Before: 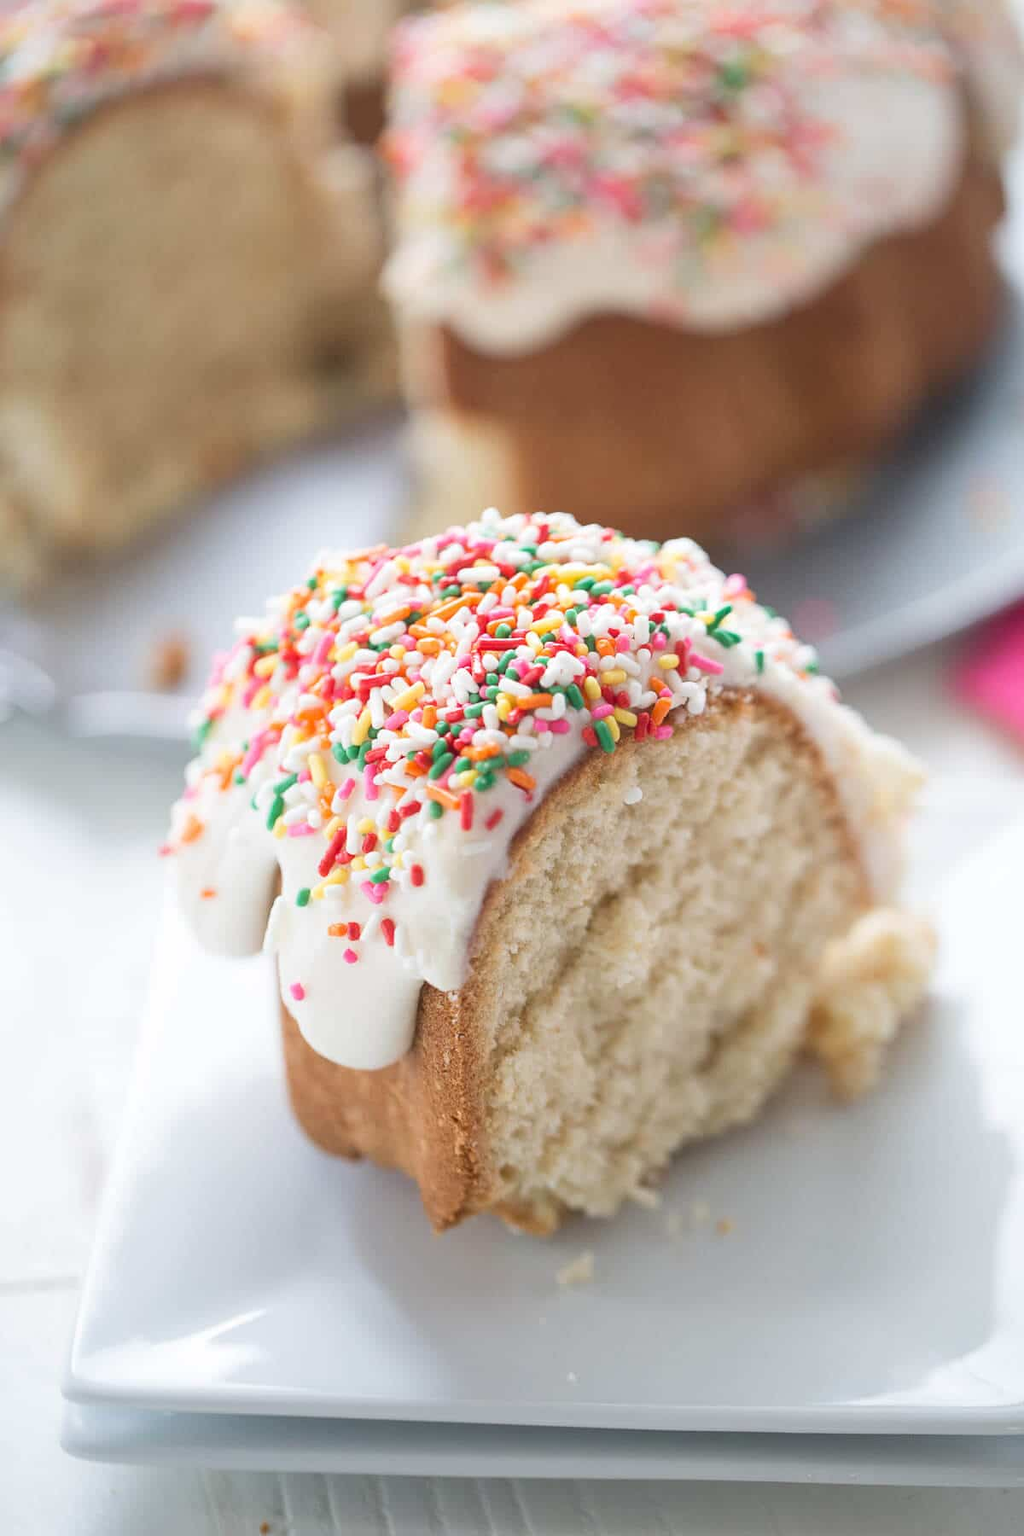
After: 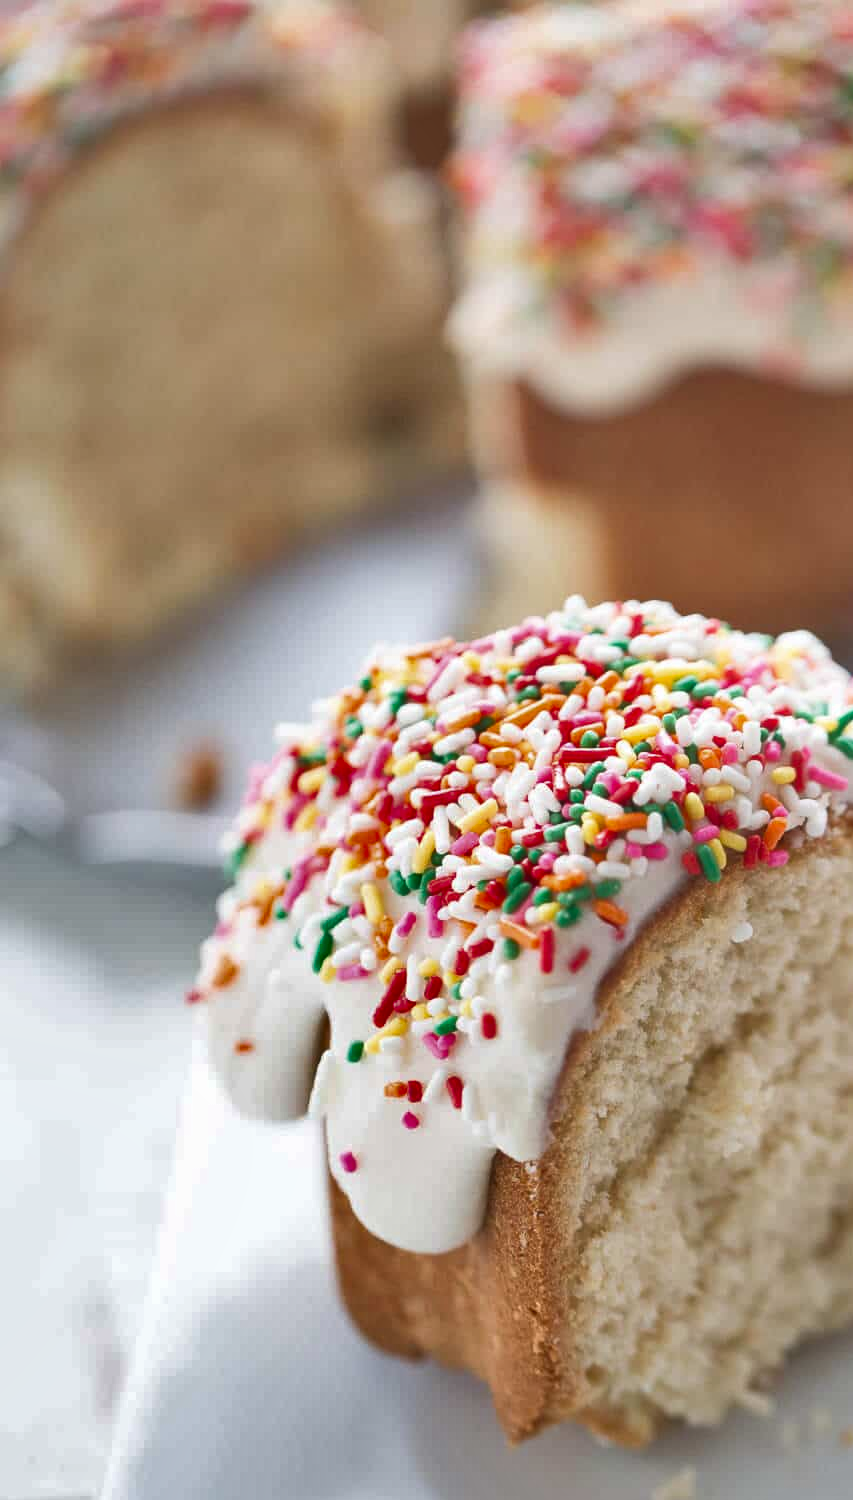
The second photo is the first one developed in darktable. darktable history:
crop: right 28.885%, bottom 16.626%
shadows and highlights: shadows 30.63, highlights -63.22, shadows color adjustment 98%, highlights color adjustment 58.61%, soften with gaussian
